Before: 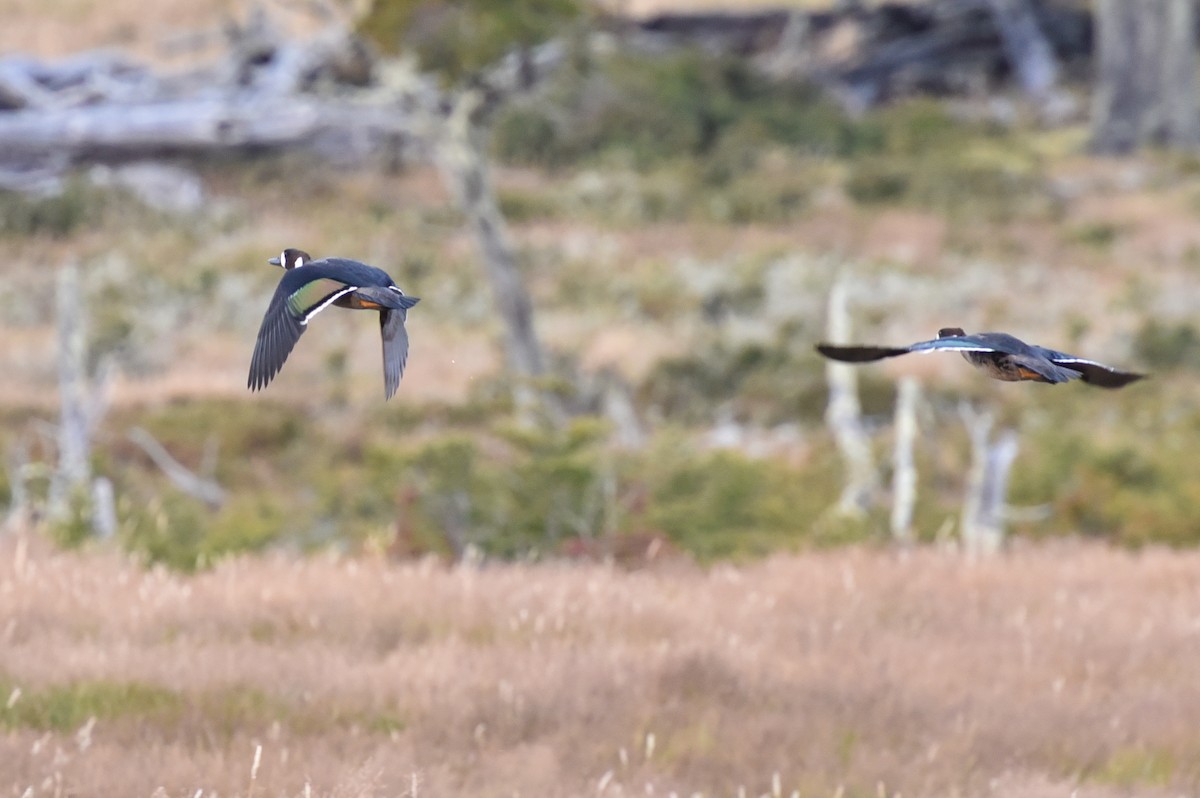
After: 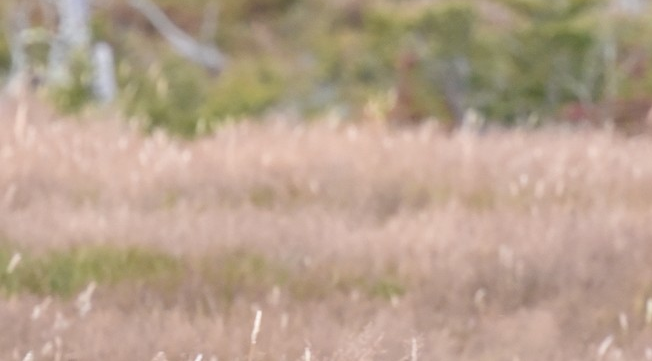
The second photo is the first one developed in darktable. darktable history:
crop and rotate: top 54.522%, right 45.653%, bottom 0.125%
